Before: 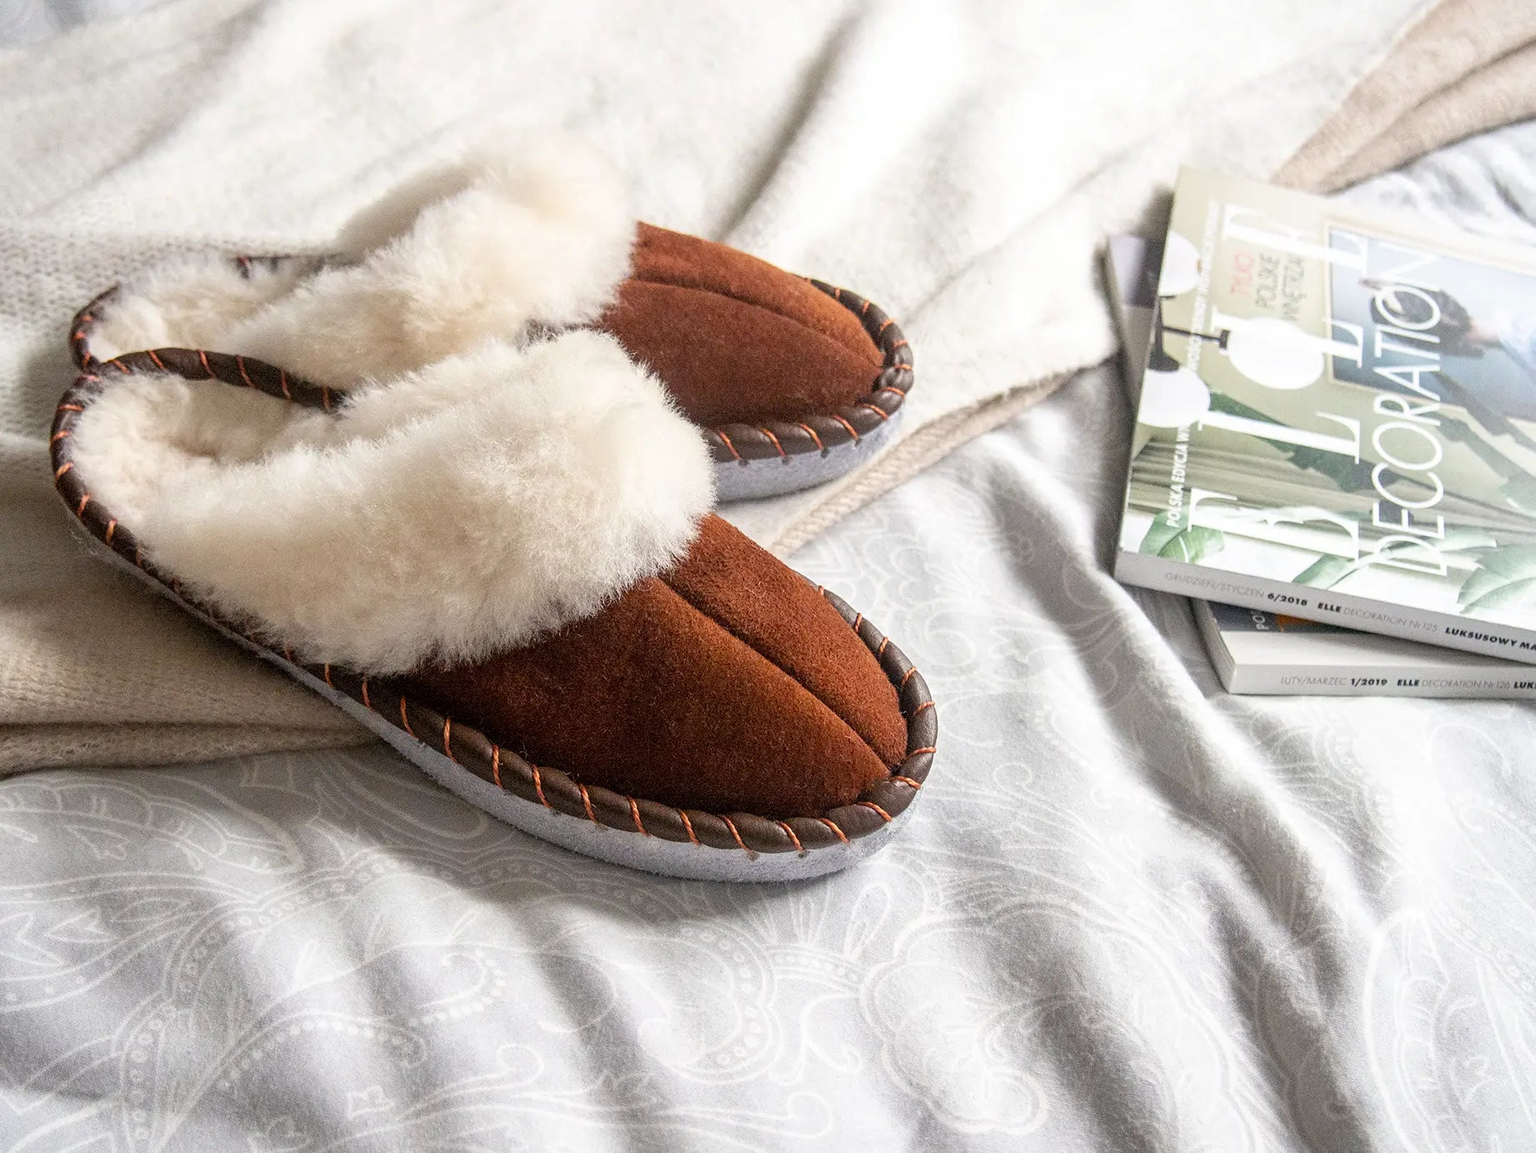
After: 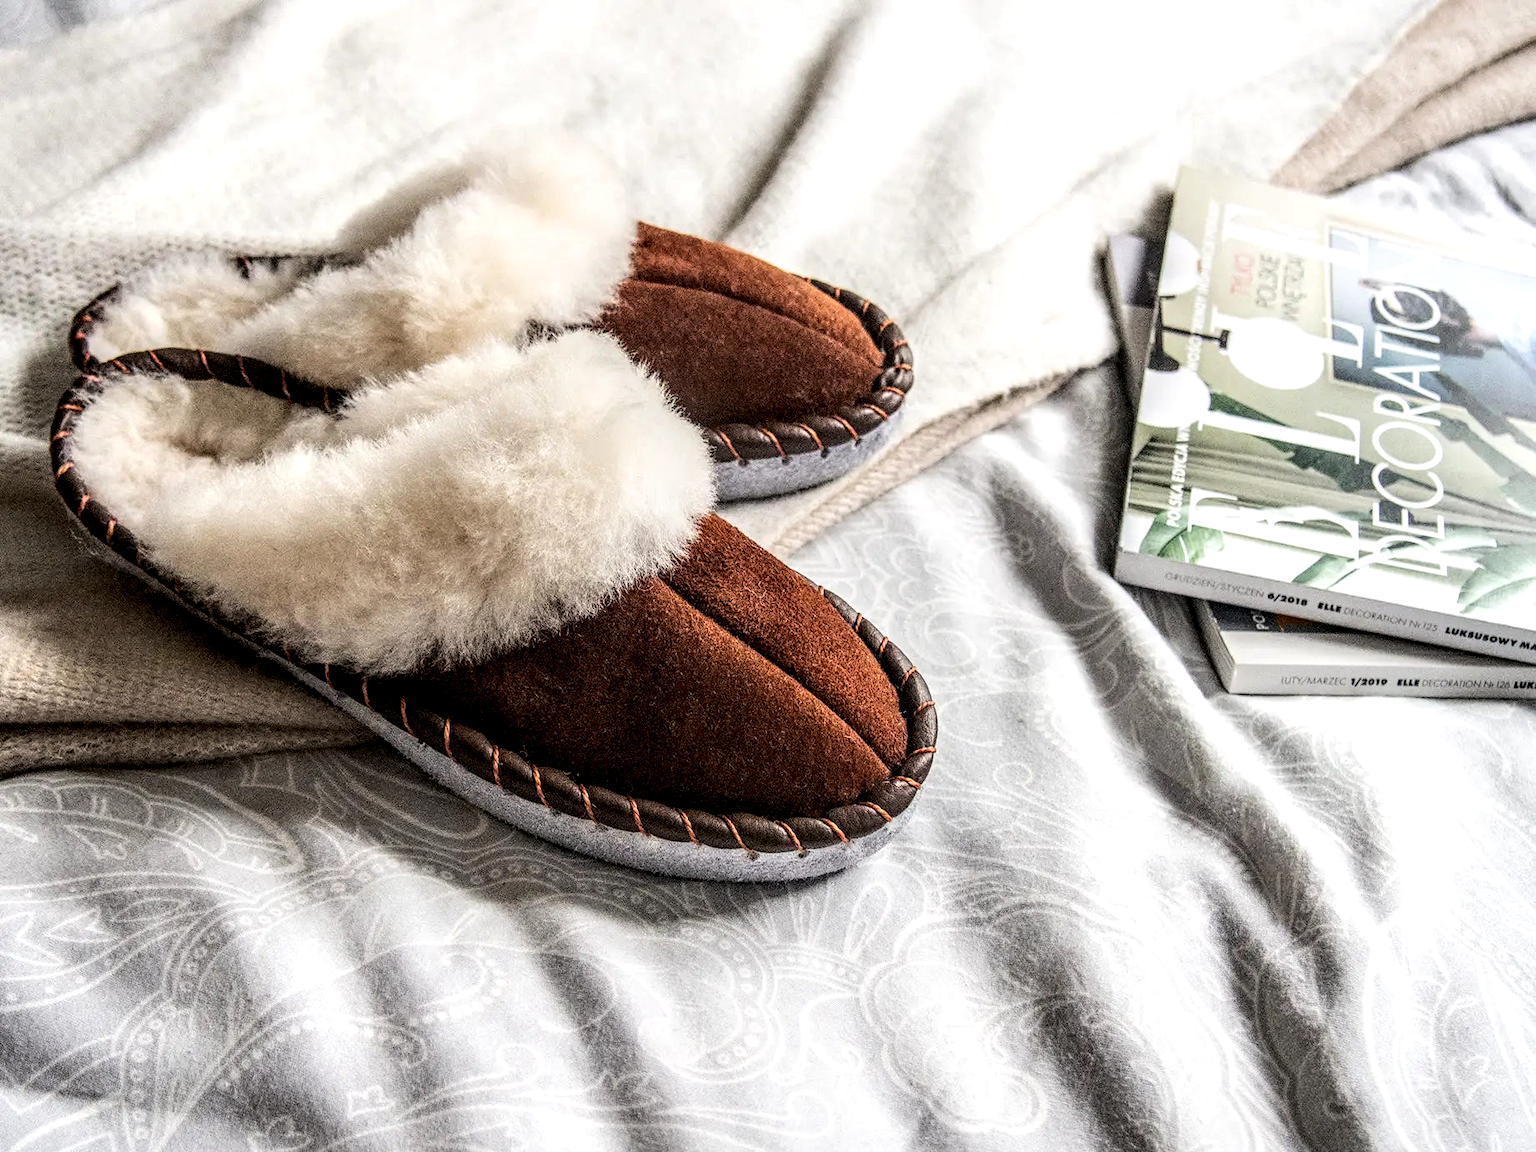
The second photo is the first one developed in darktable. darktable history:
local contrast: highlights 12%, shadows 38%, detail 183%, midtone range 0.471
tone curve: curves: ch0 [(0, 0) (0.055, 0.031) (0.282, 0.215) (0.729, 0.785) (1, 1)], color space Lab, linked channels, preserve colors none
